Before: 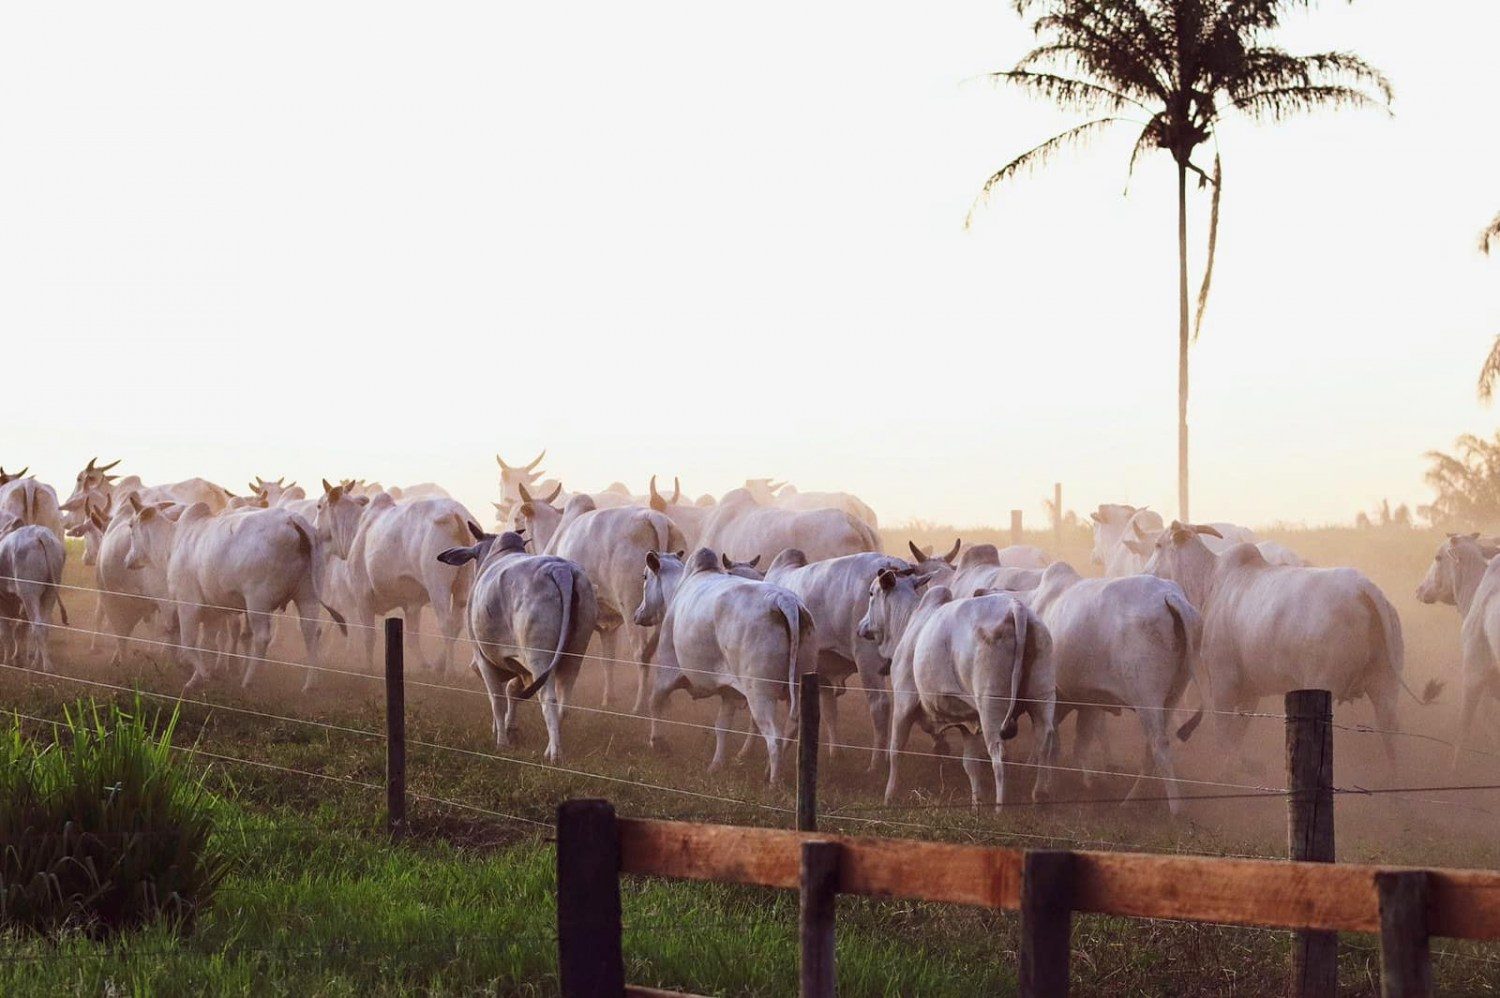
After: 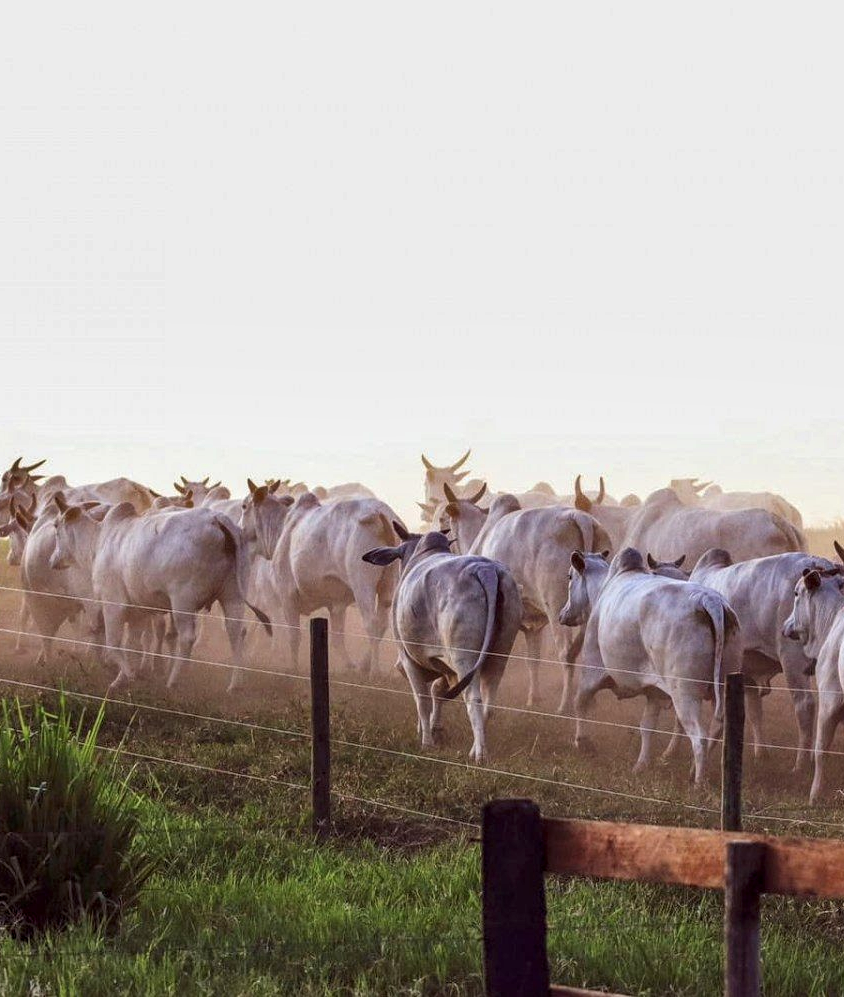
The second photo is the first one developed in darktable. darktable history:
crop: left 5.015%, right 38.678%
shadows and highlights: shadows 40.14, highlights -53.88, low approximation 0.01, soften with gaussian
local contrast: on, module defaults
